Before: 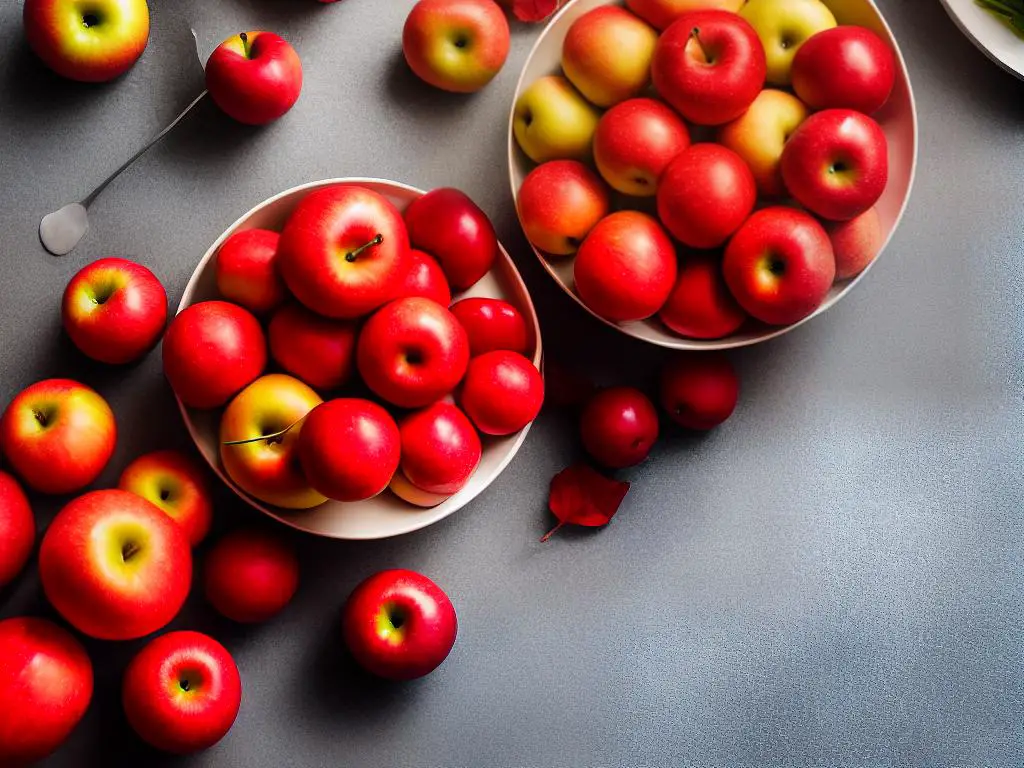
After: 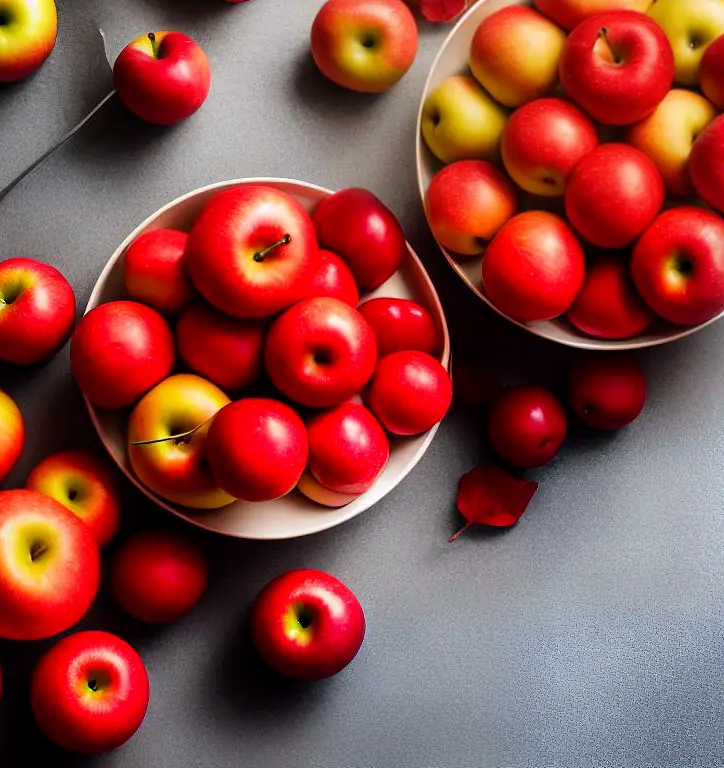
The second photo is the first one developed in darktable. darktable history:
exposure: black level correction 0.001, exposure 0.014 EV, compensate highlight preservation false
crop and rotate: left 9.061%, right 20.142%
